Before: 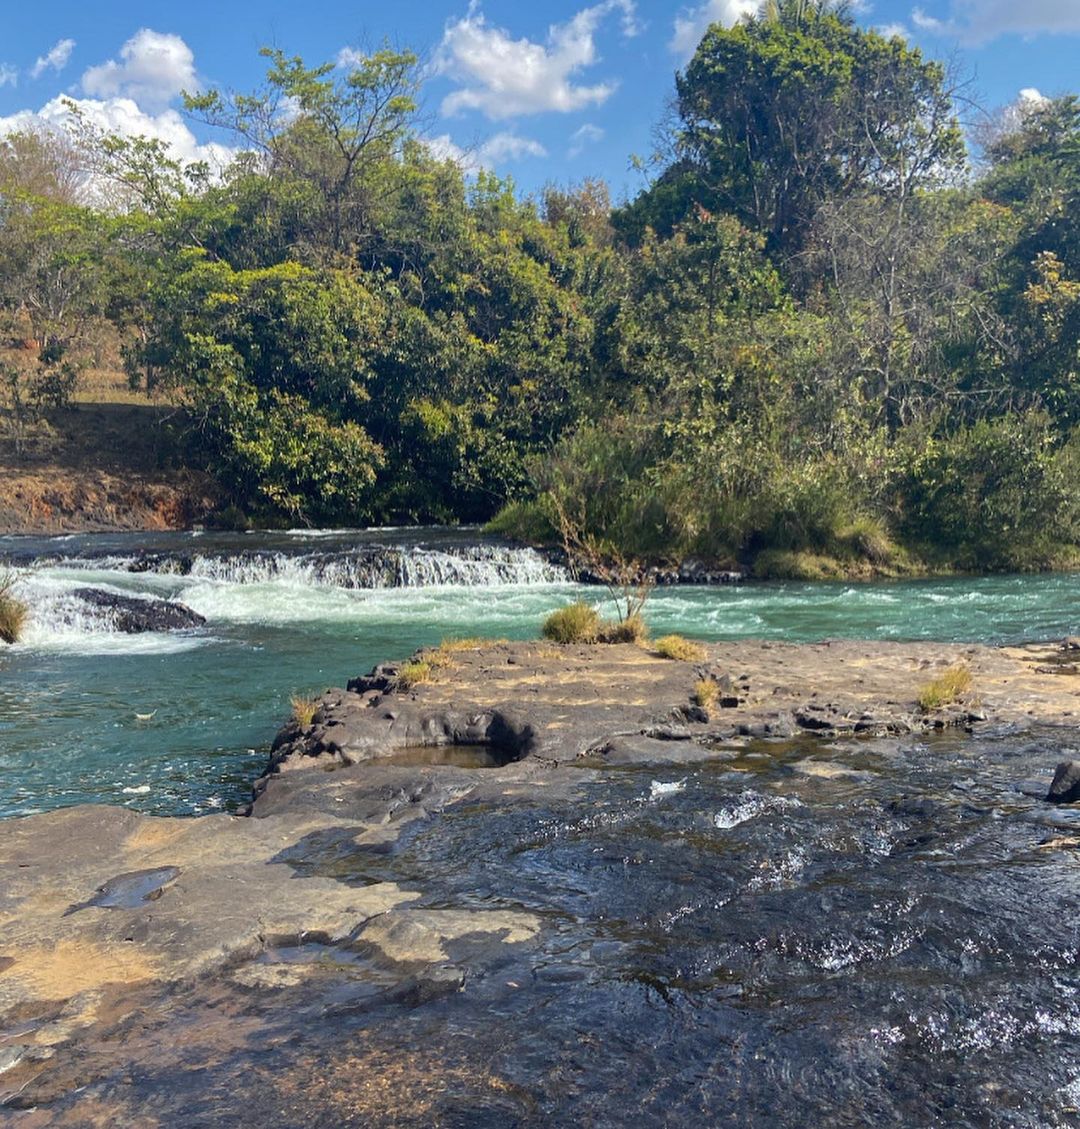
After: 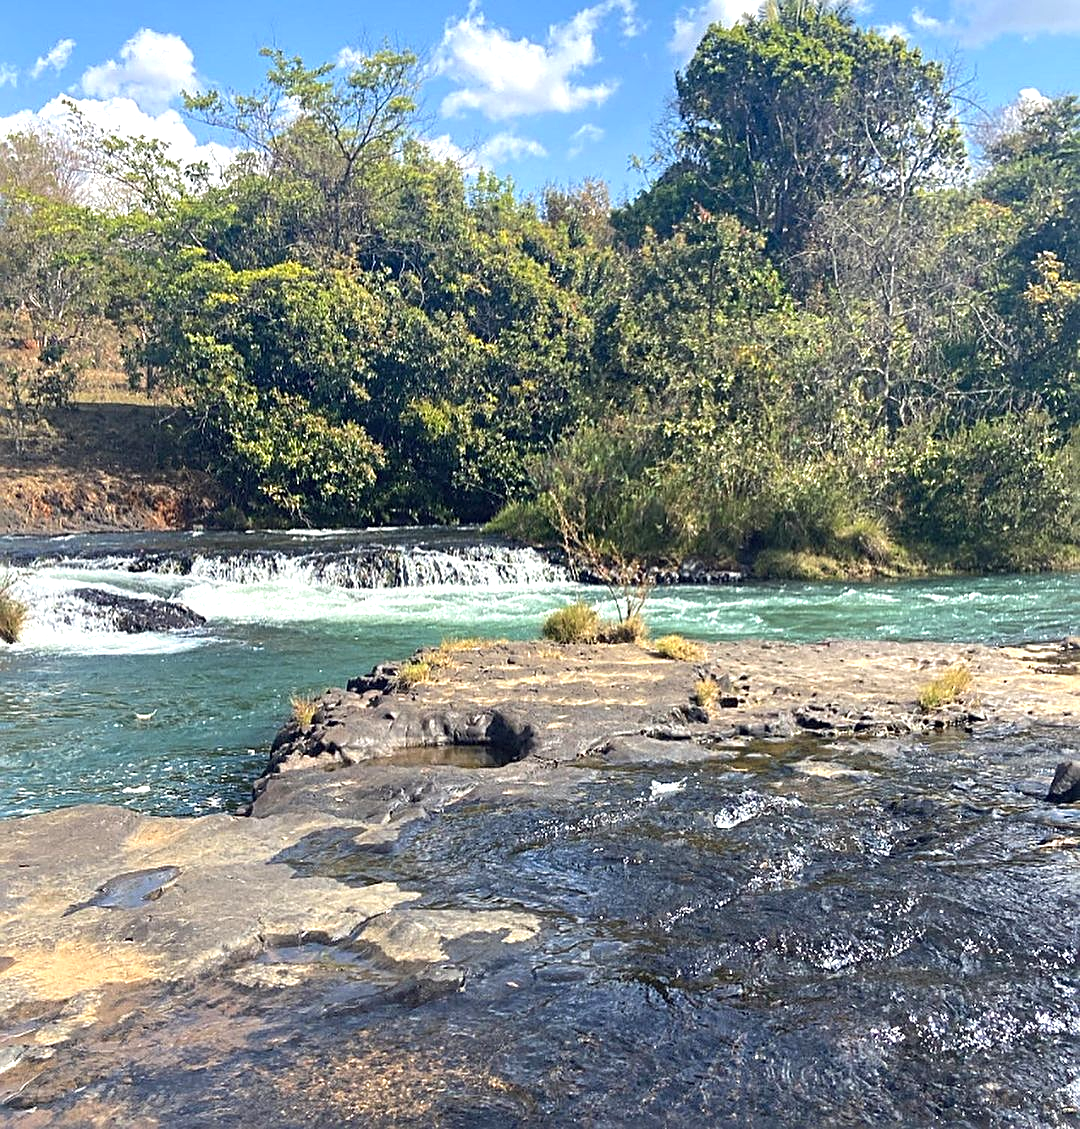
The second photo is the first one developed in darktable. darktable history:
contrast brightness saturation: contrast 0.013, saturation -0.045
exposure: black level correction 0, exposure 0.694 EV, compensate highlight preservation false
sharpen: radius 2.534, amount 0.62
